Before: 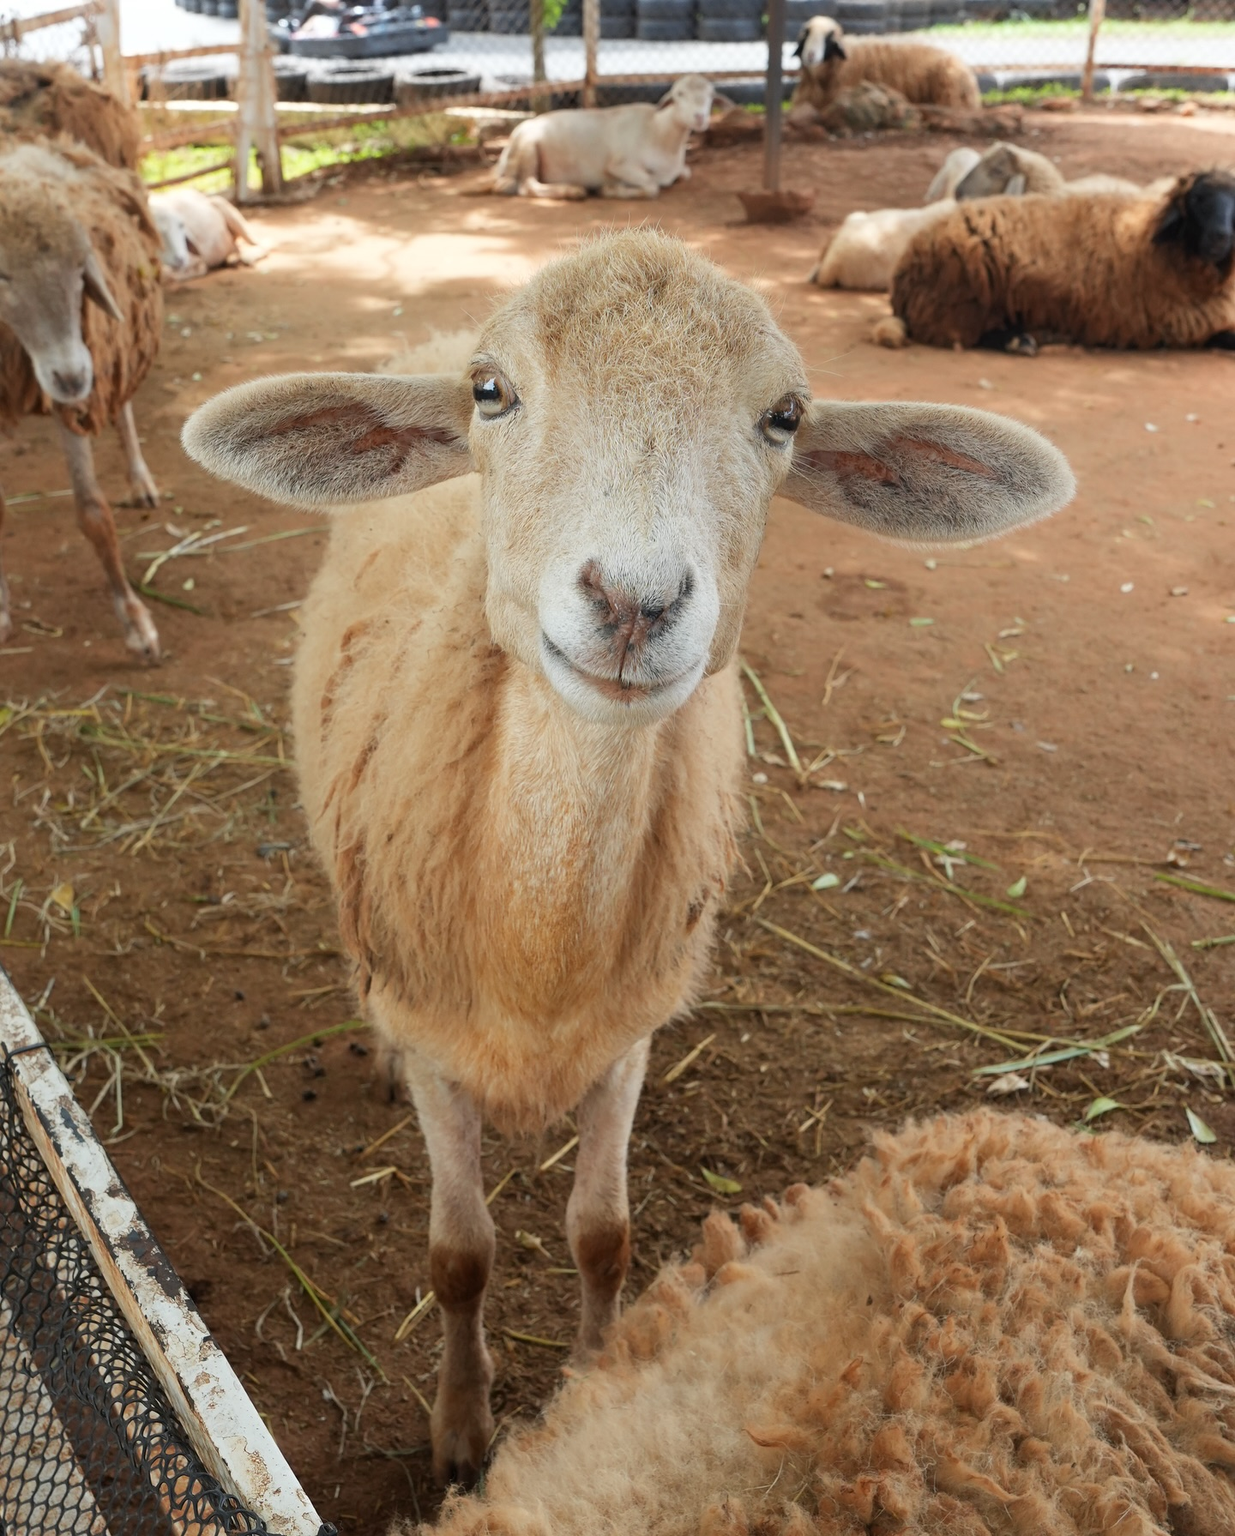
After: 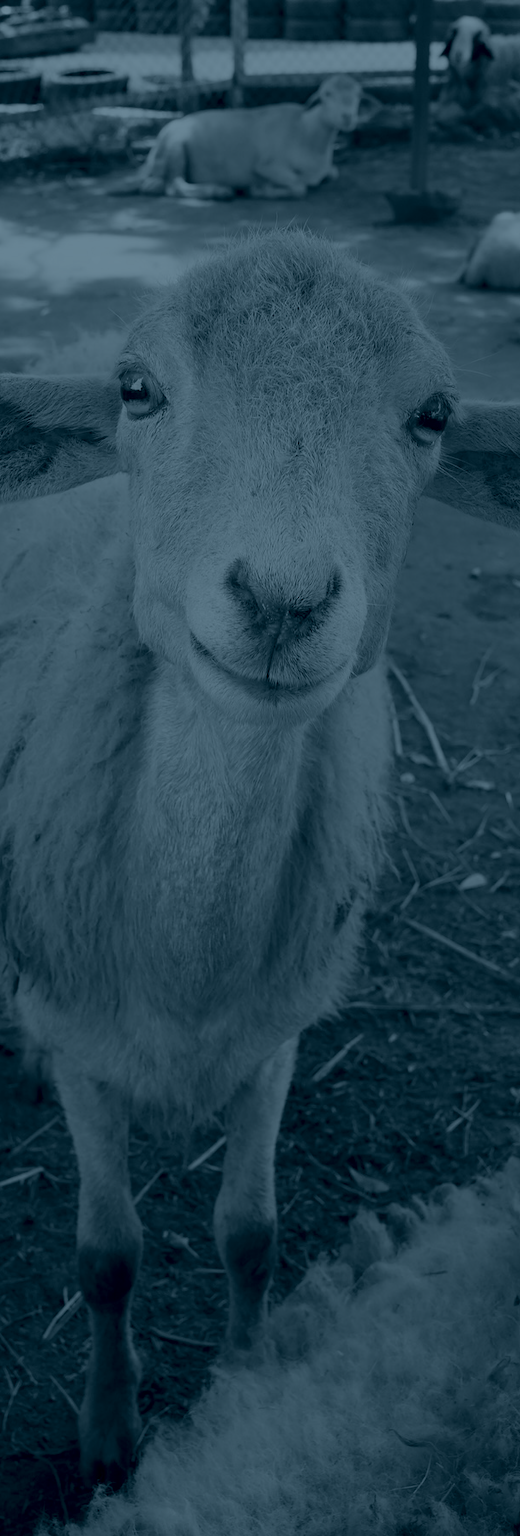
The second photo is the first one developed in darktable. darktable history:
crop: left 28.583%, right 29.231%
white balance: red 0.98, blue 1.034
colorize: hue 194.4°, saturation 29%, source mix 61.75%, lightness 3.98%, version 1
